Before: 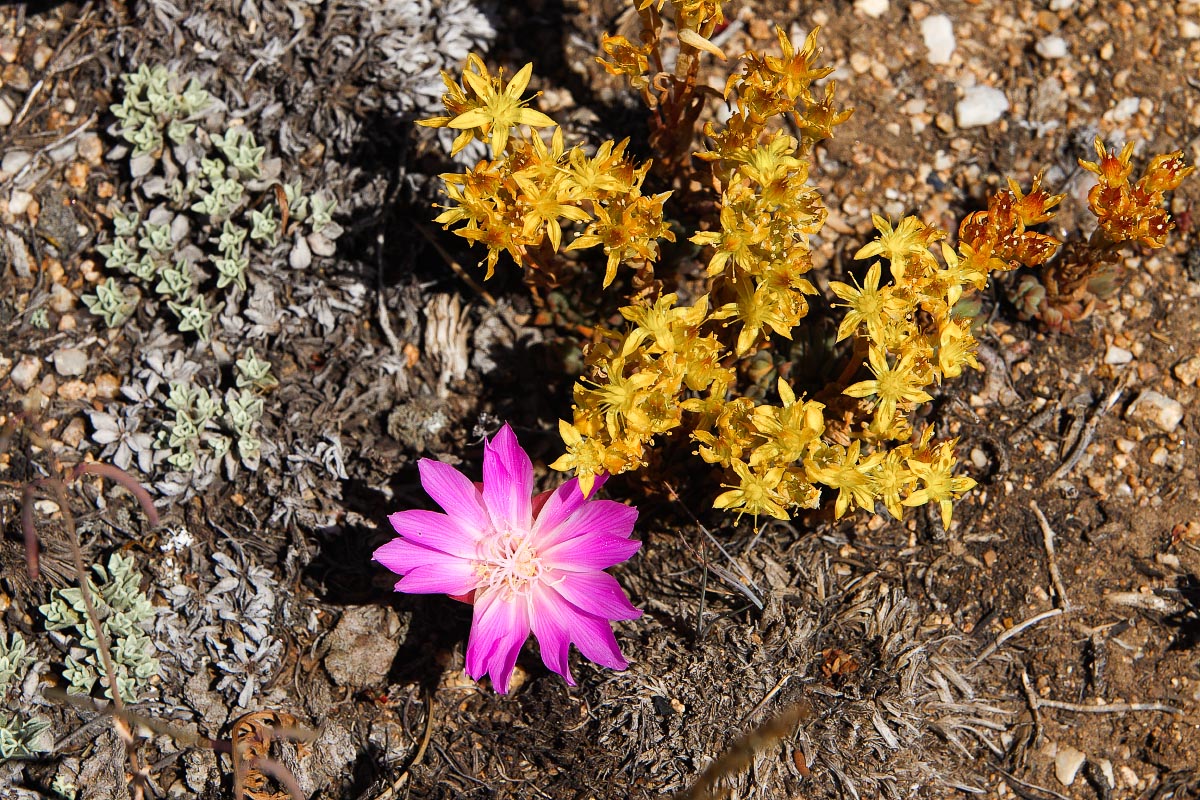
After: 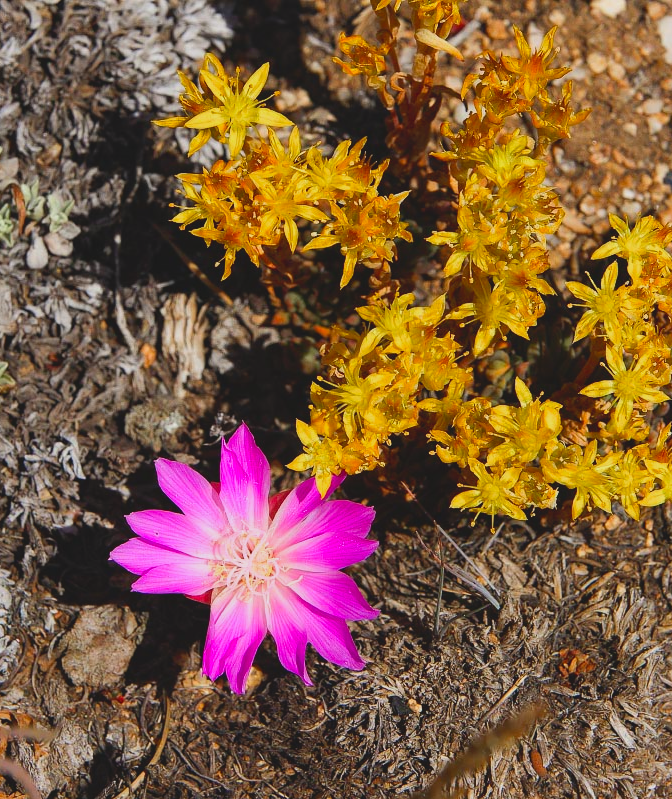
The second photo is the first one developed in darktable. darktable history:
crop: left 21.94%, right 22.019%, bottom 0.014%
contrast brightness saturation: contrast -0.178, saturation 0.186
